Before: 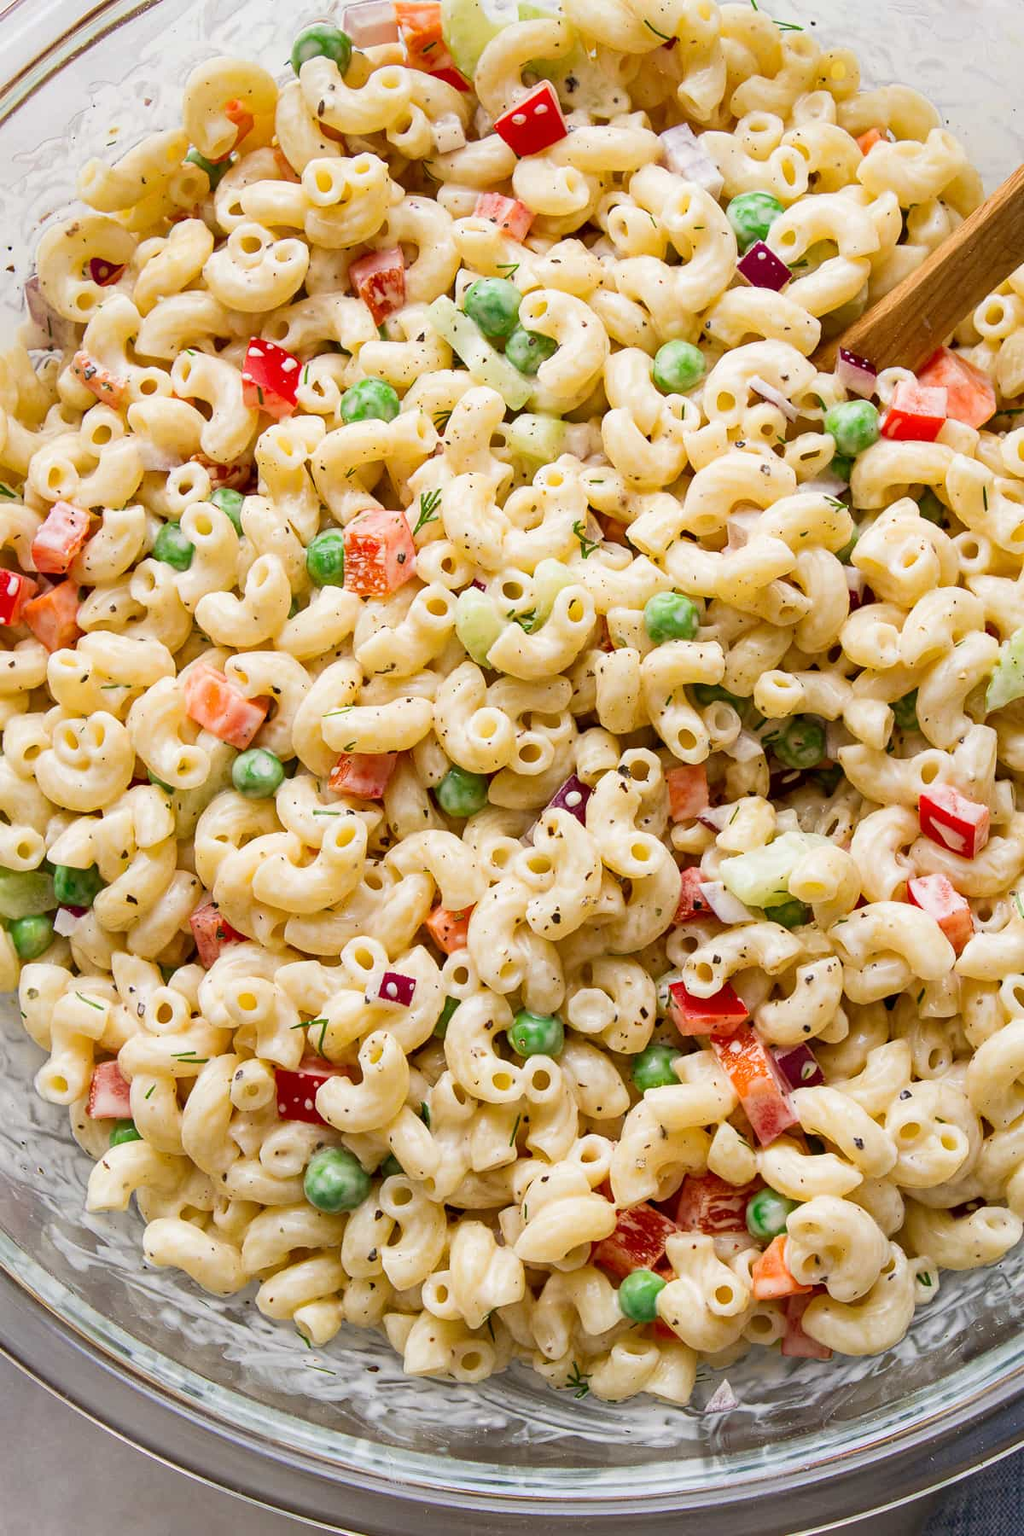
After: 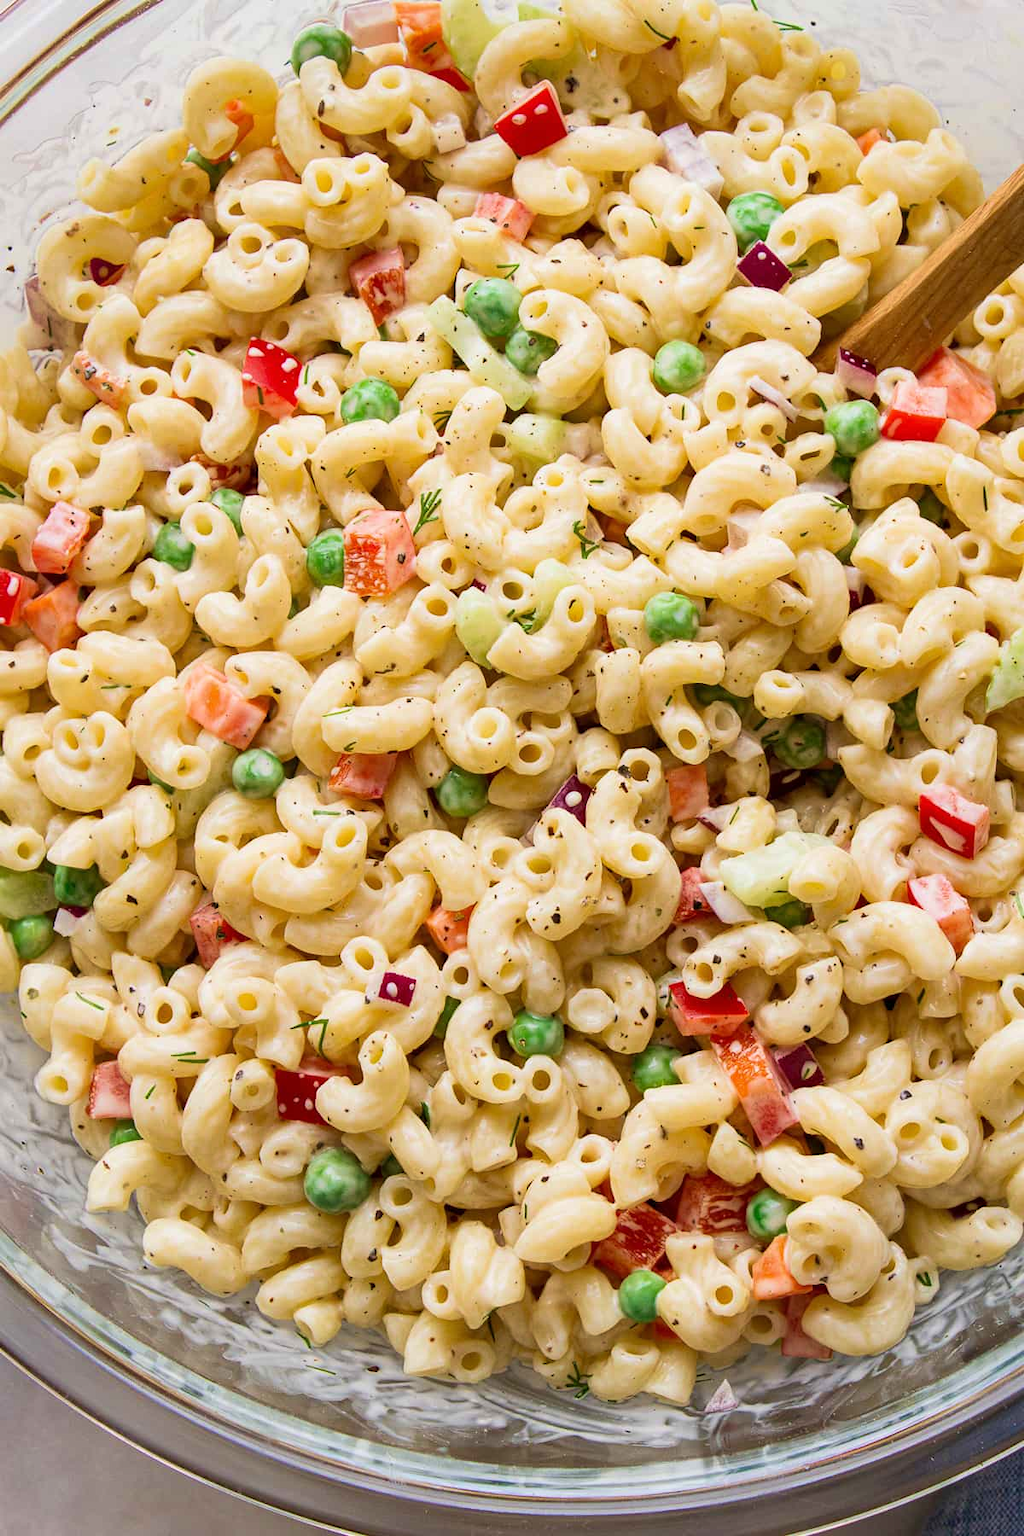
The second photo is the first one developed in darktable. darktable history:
velvia: strength 29.96%
exposure: exposure -0.045 EV, compensate highlight preservation false
